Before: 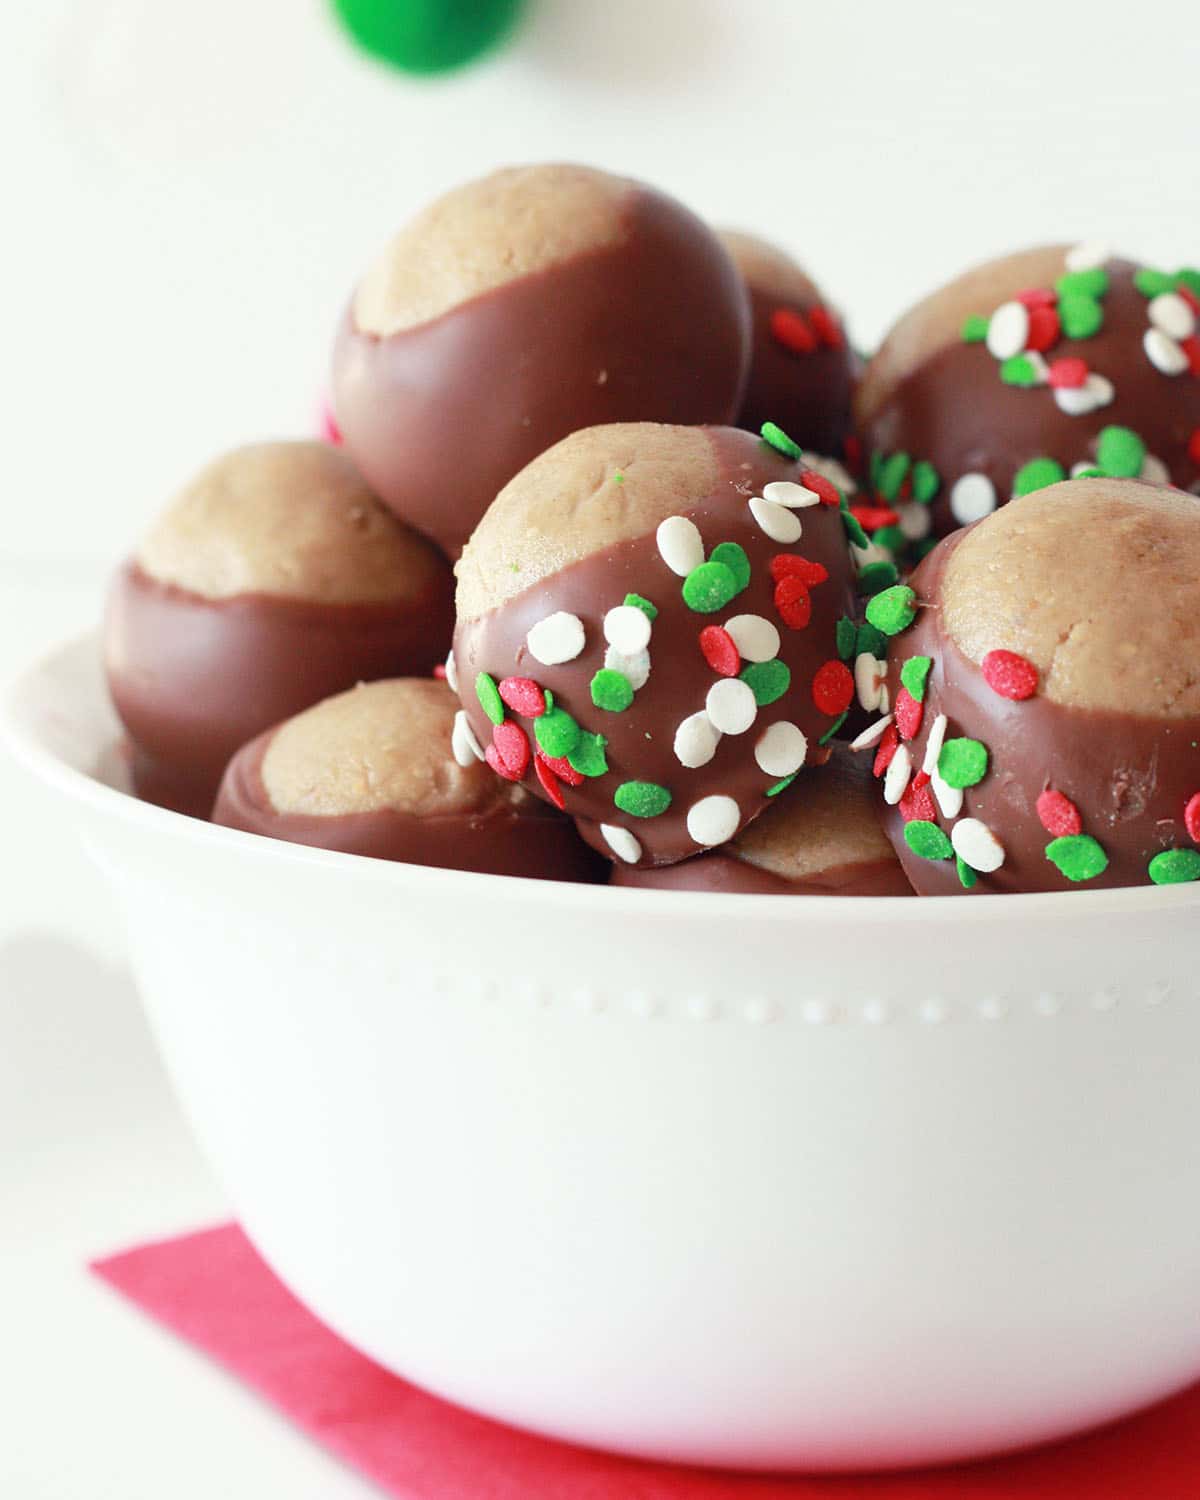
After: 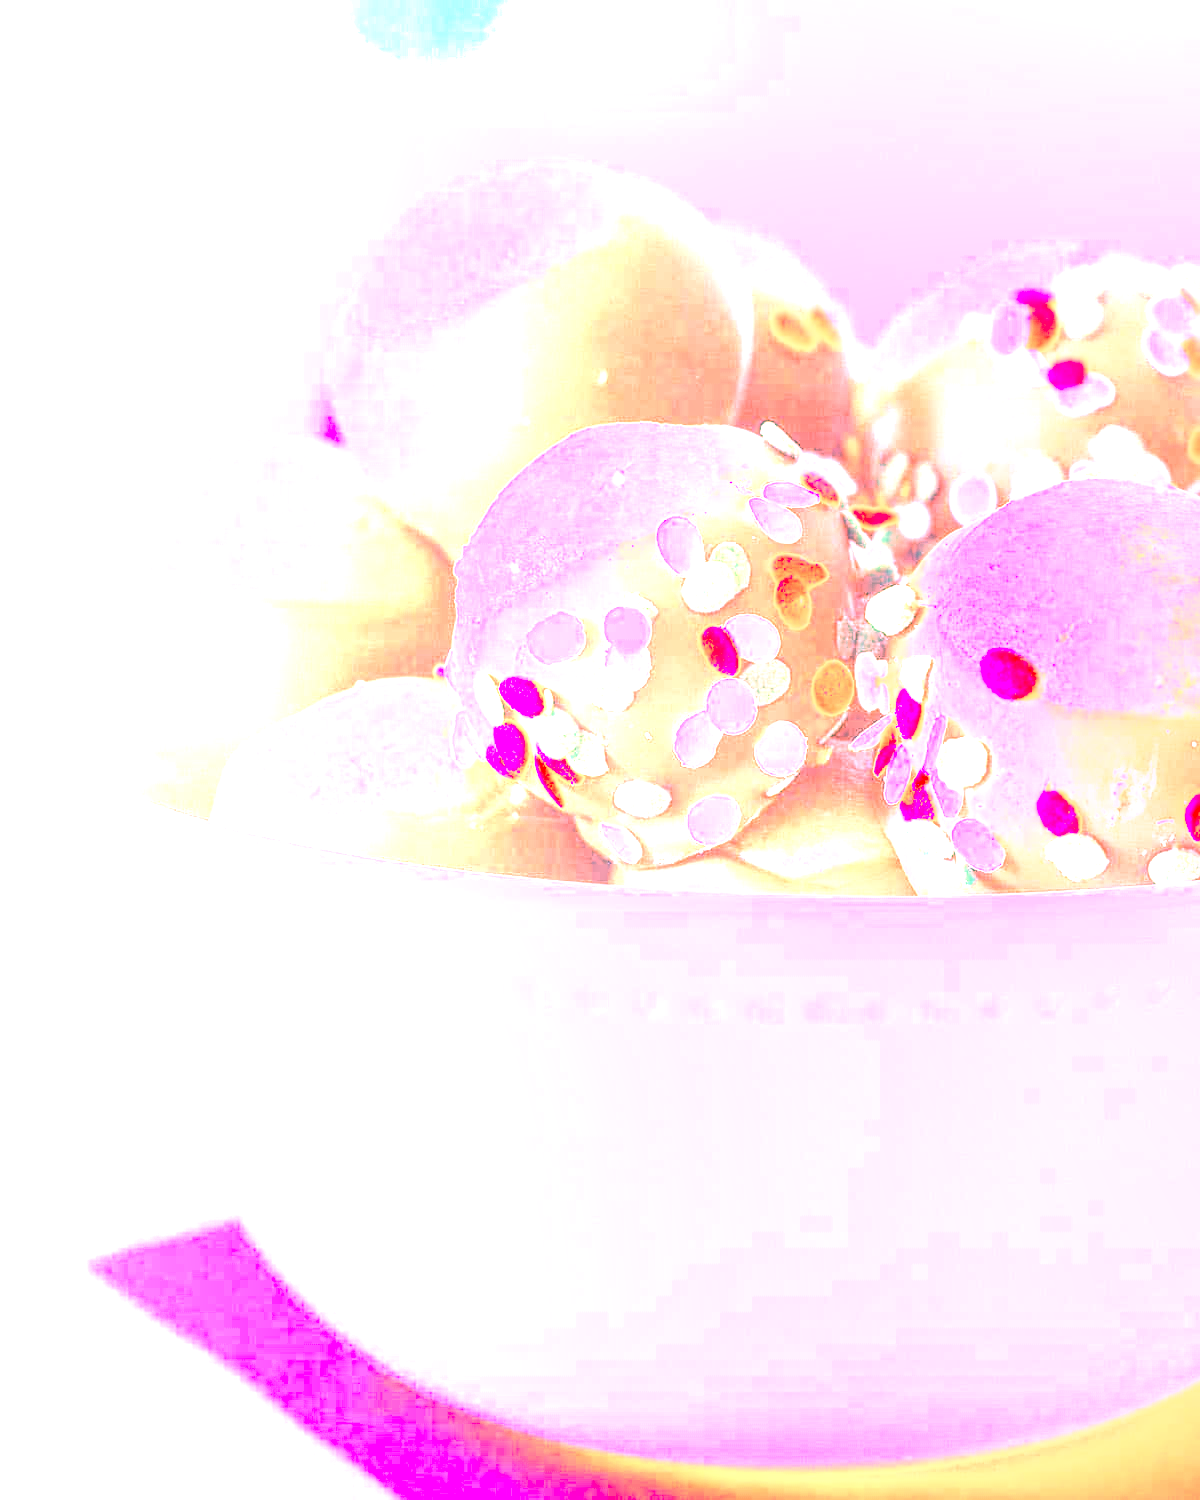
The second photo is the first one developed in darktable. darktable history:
white balance: red 4.26, blue 1.802
local contrast: detail 130%
exposure: black level correction 0, exposure 1.1 EV, compensate exposure bias true, compensate highlight preservation false
